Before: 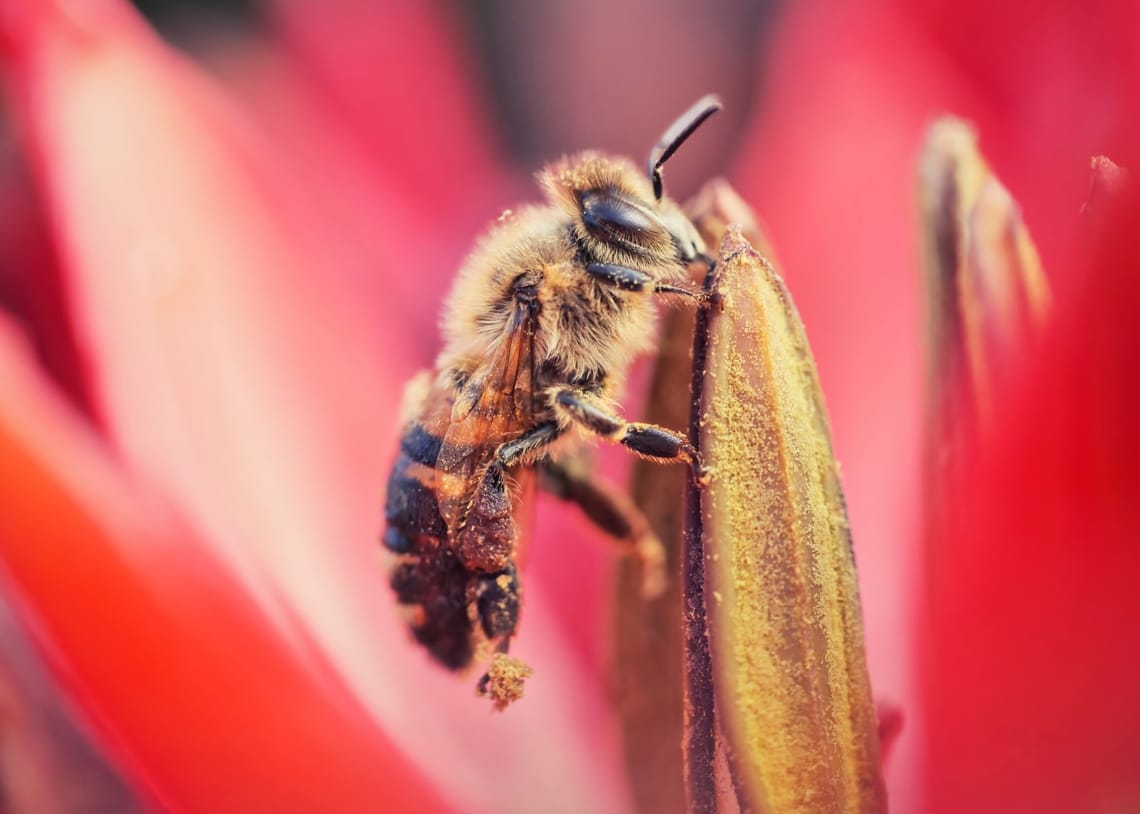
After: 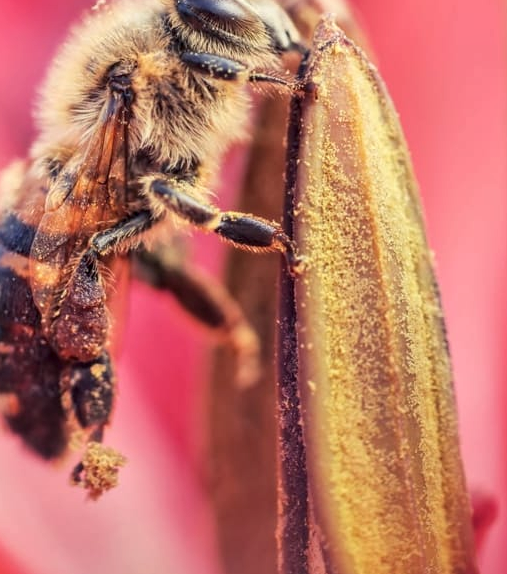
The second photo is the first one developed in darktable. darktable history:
local contrast: on, module defaults
crop: left 35.668%, top 25.979%, right 19.805%, bottom 3.418%
